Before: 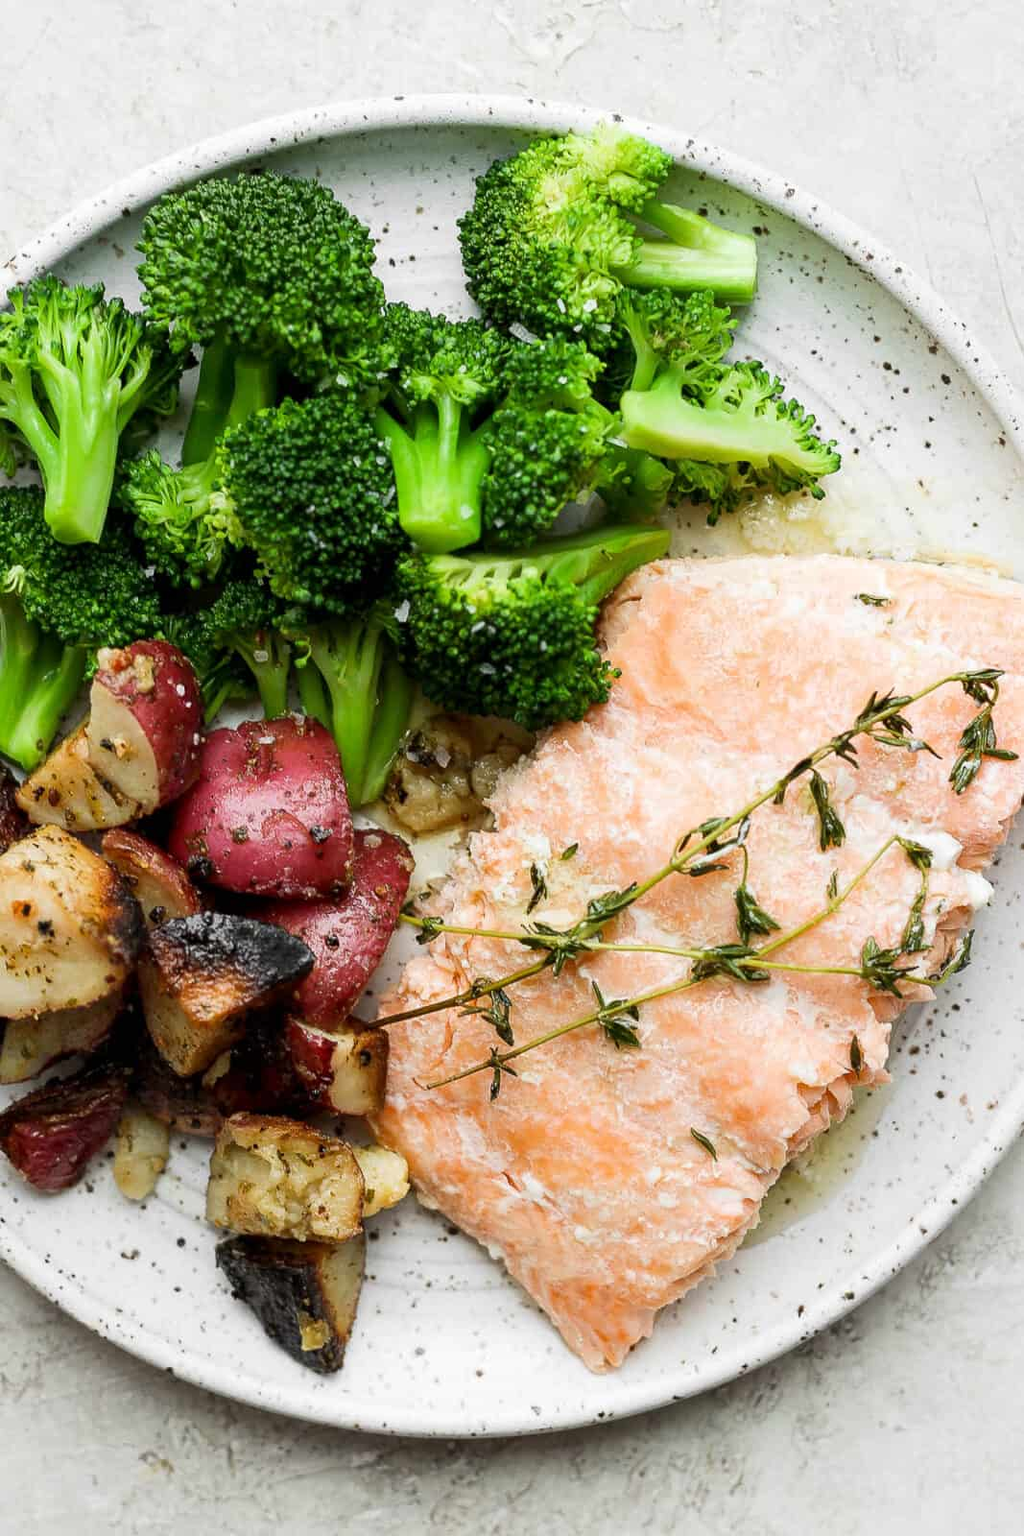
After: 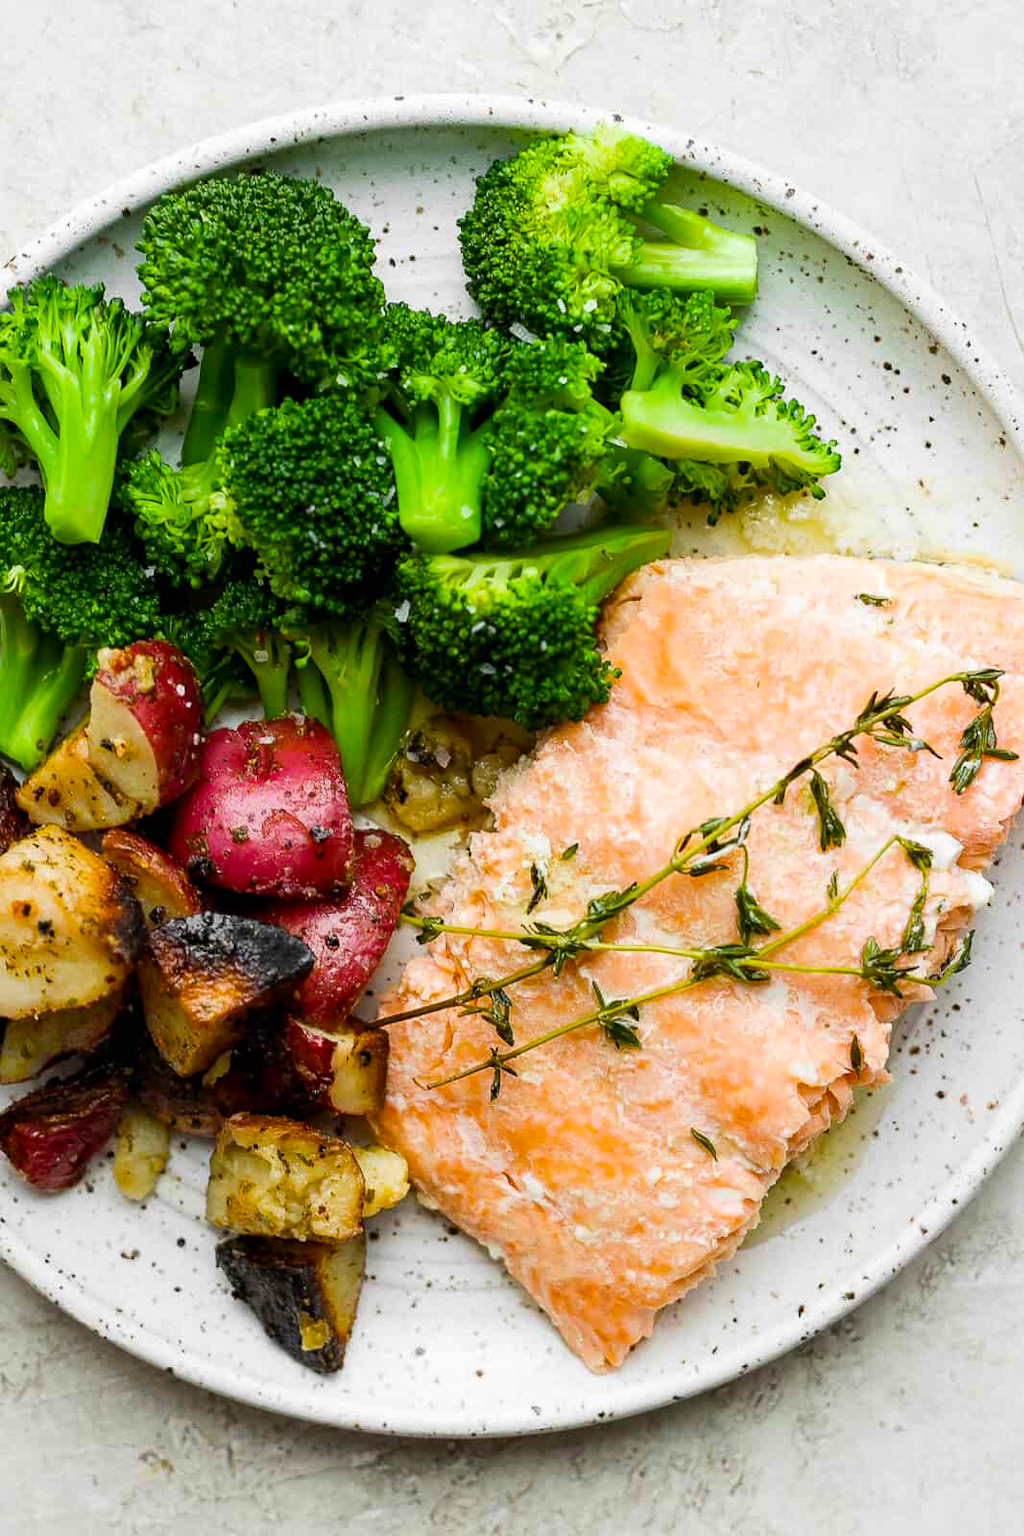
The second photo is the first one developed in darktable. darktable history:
color balance rgb: perceptual saturation grading › global saturation 25%, global vibrance 20%
haze removal: strength 0.1, compatibility mode true, adaptive false
